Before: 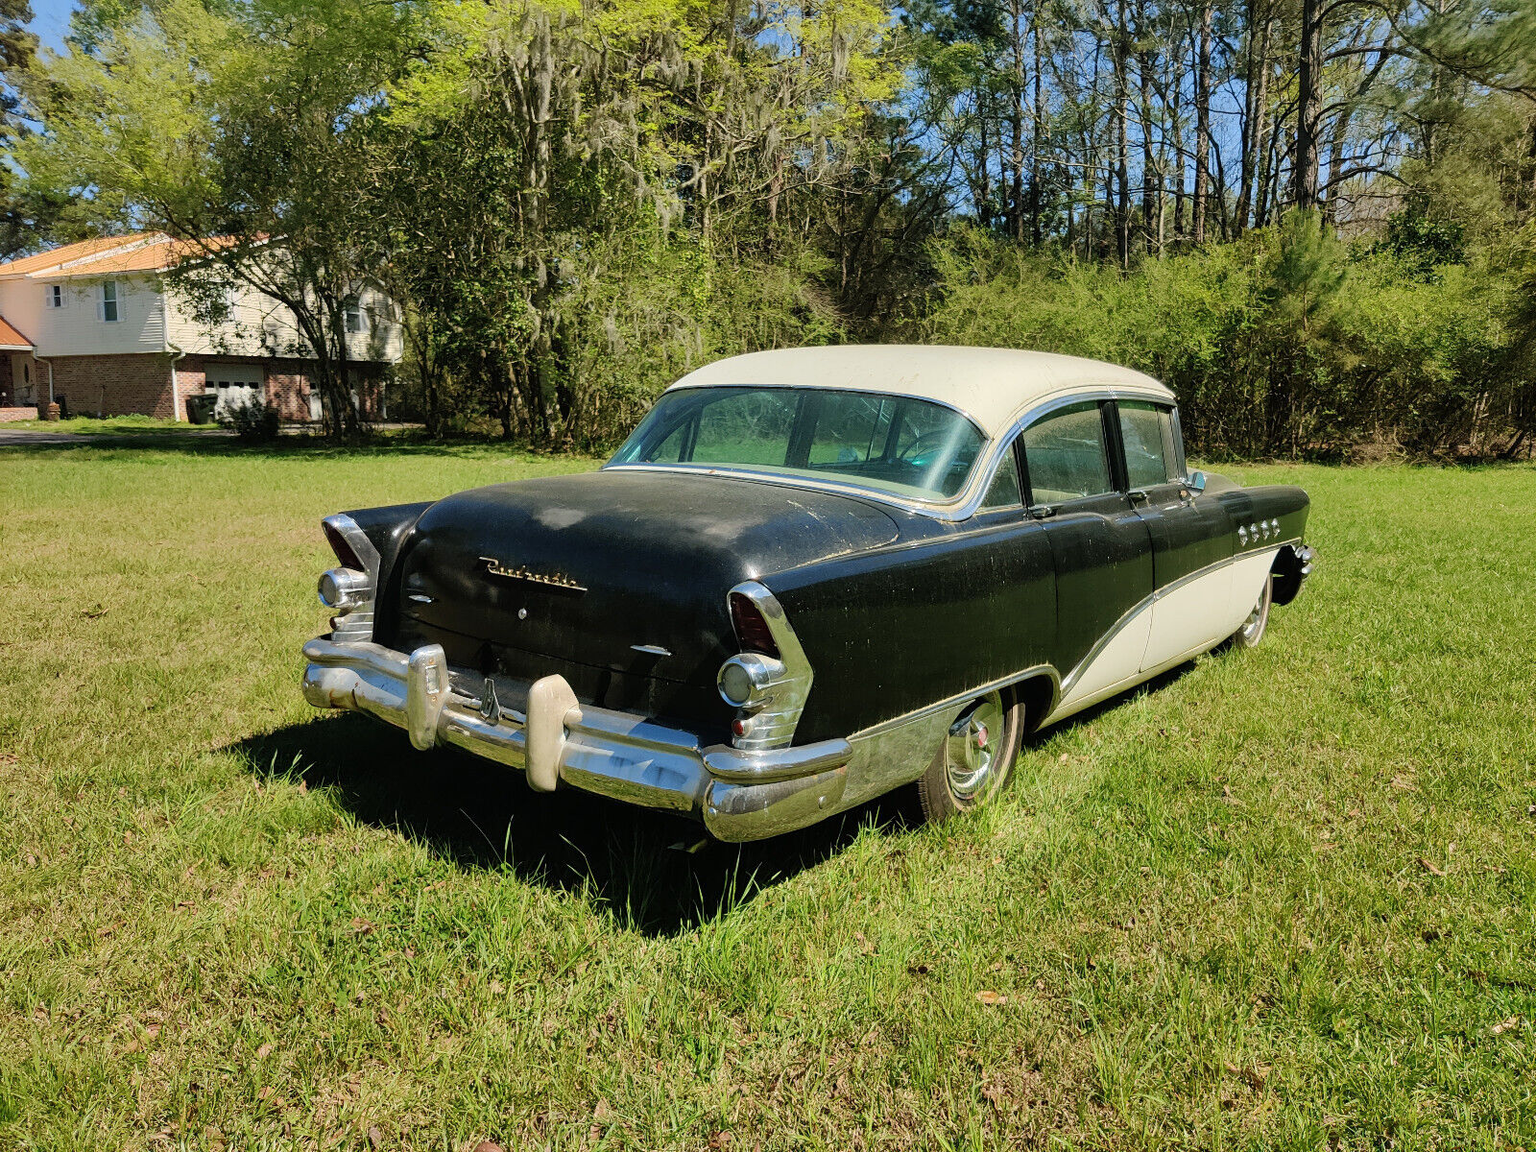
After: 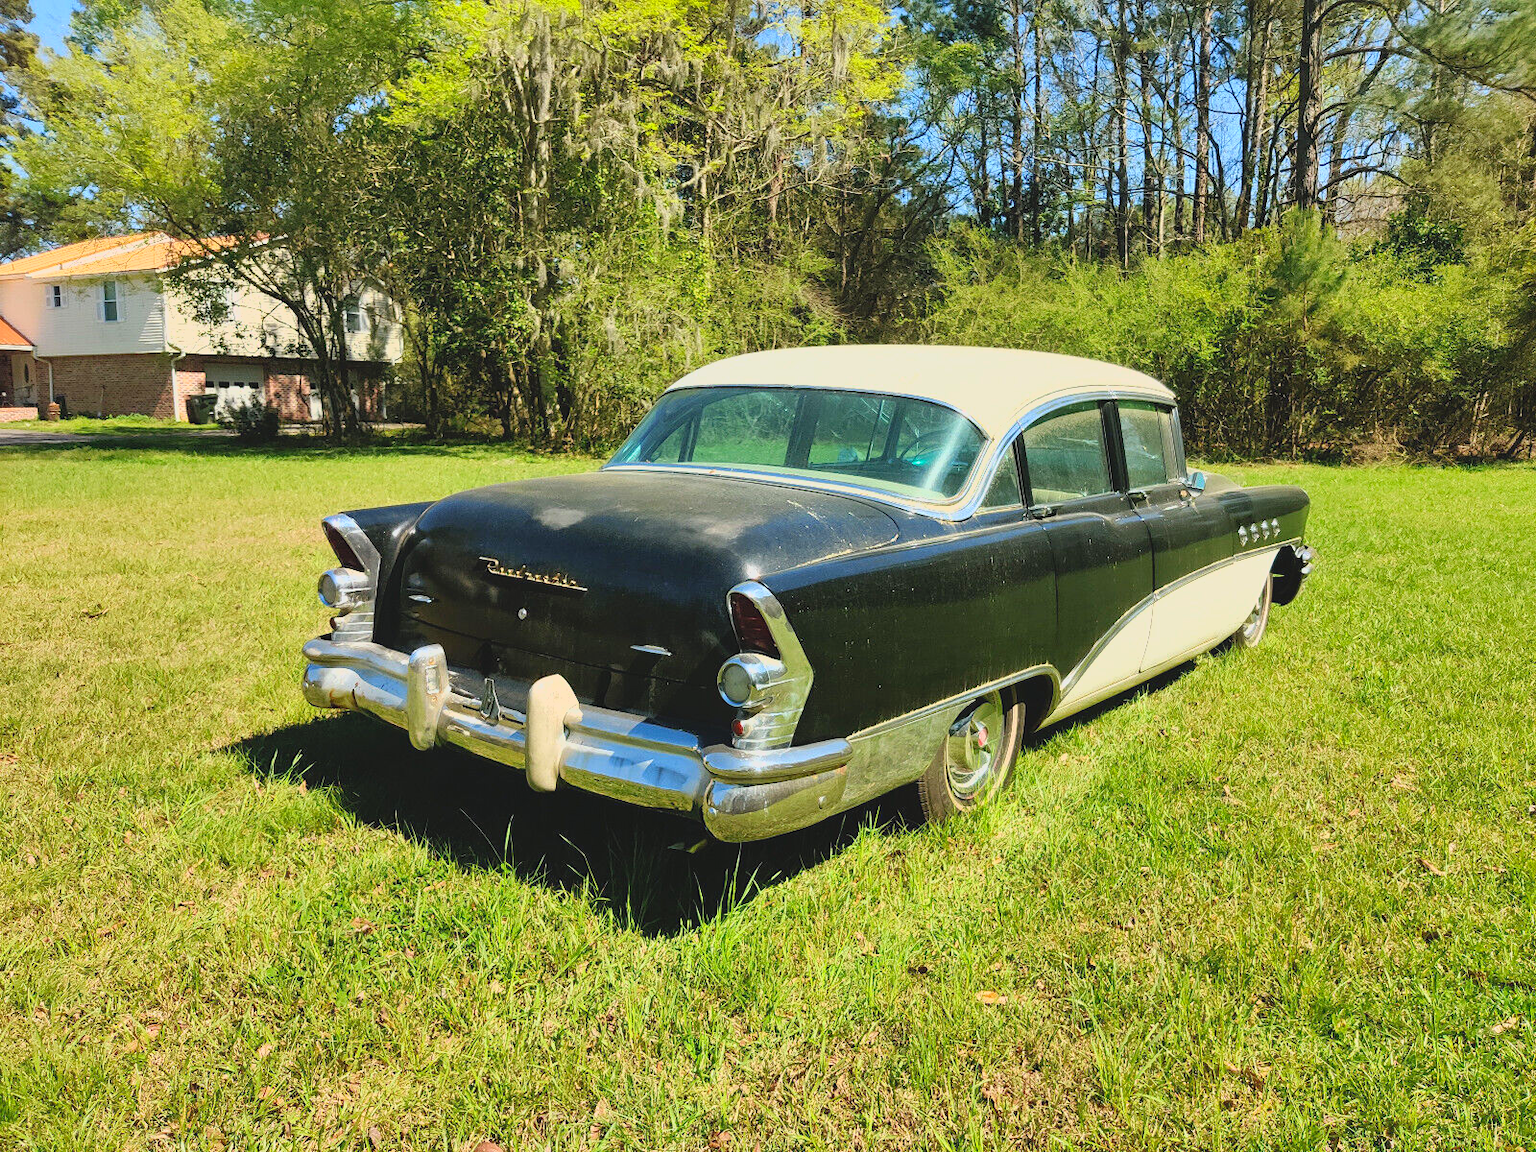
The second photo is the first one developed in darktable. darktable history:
exposure: exposure 0.766 EV, compensate highlight preservation false
lowpass: radius 0.1, contrast 0.85, saturation 1.1, unbound 0
